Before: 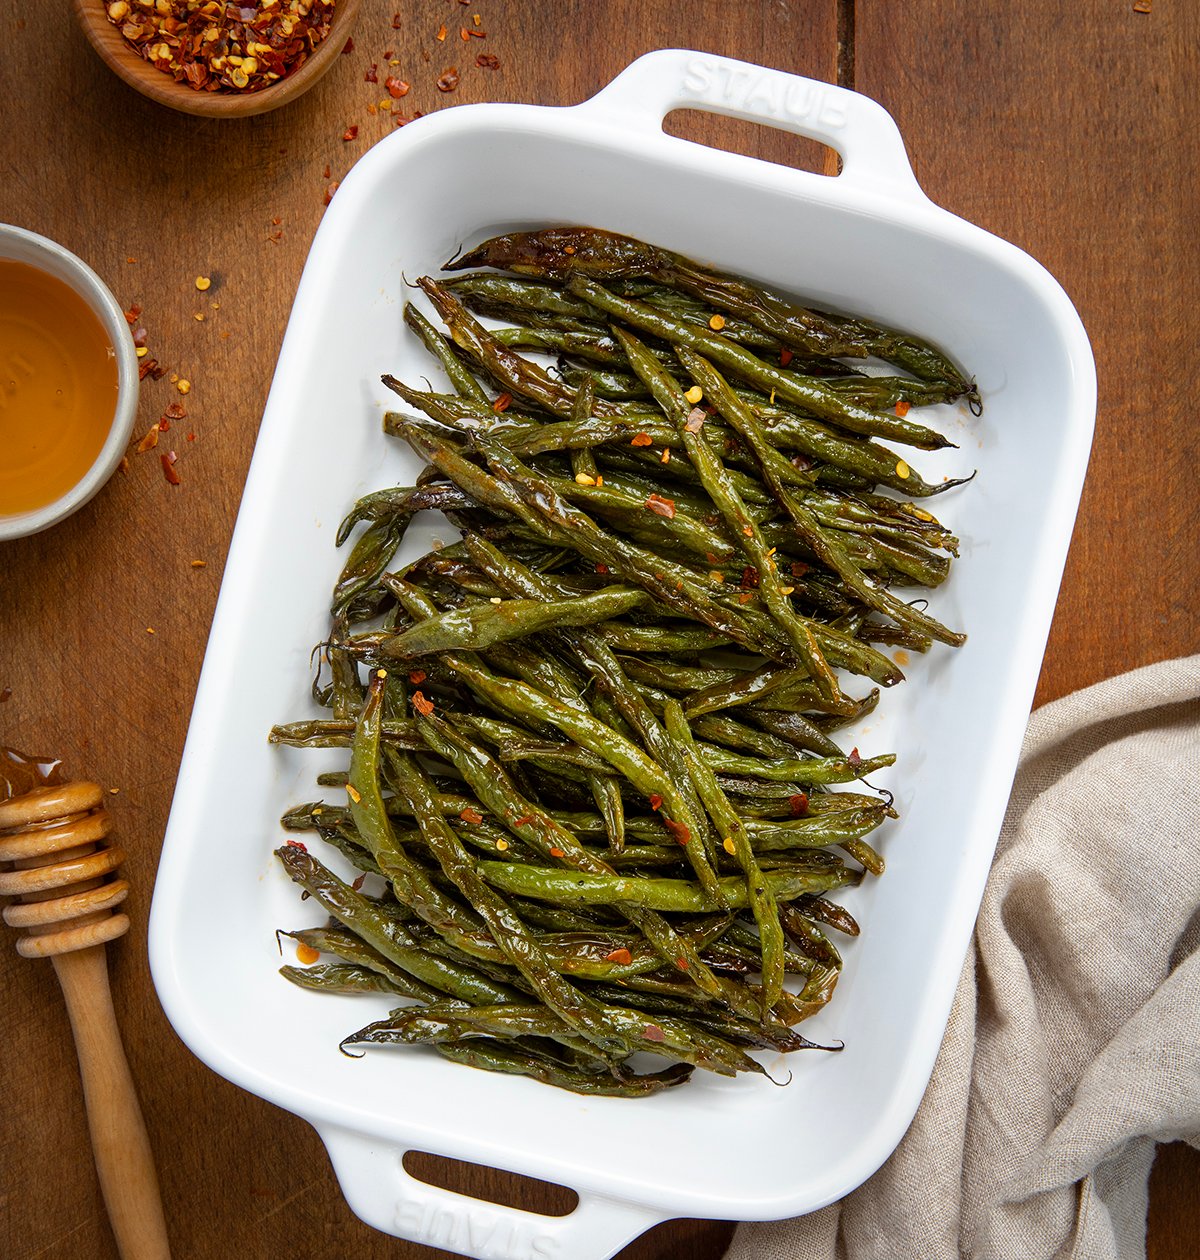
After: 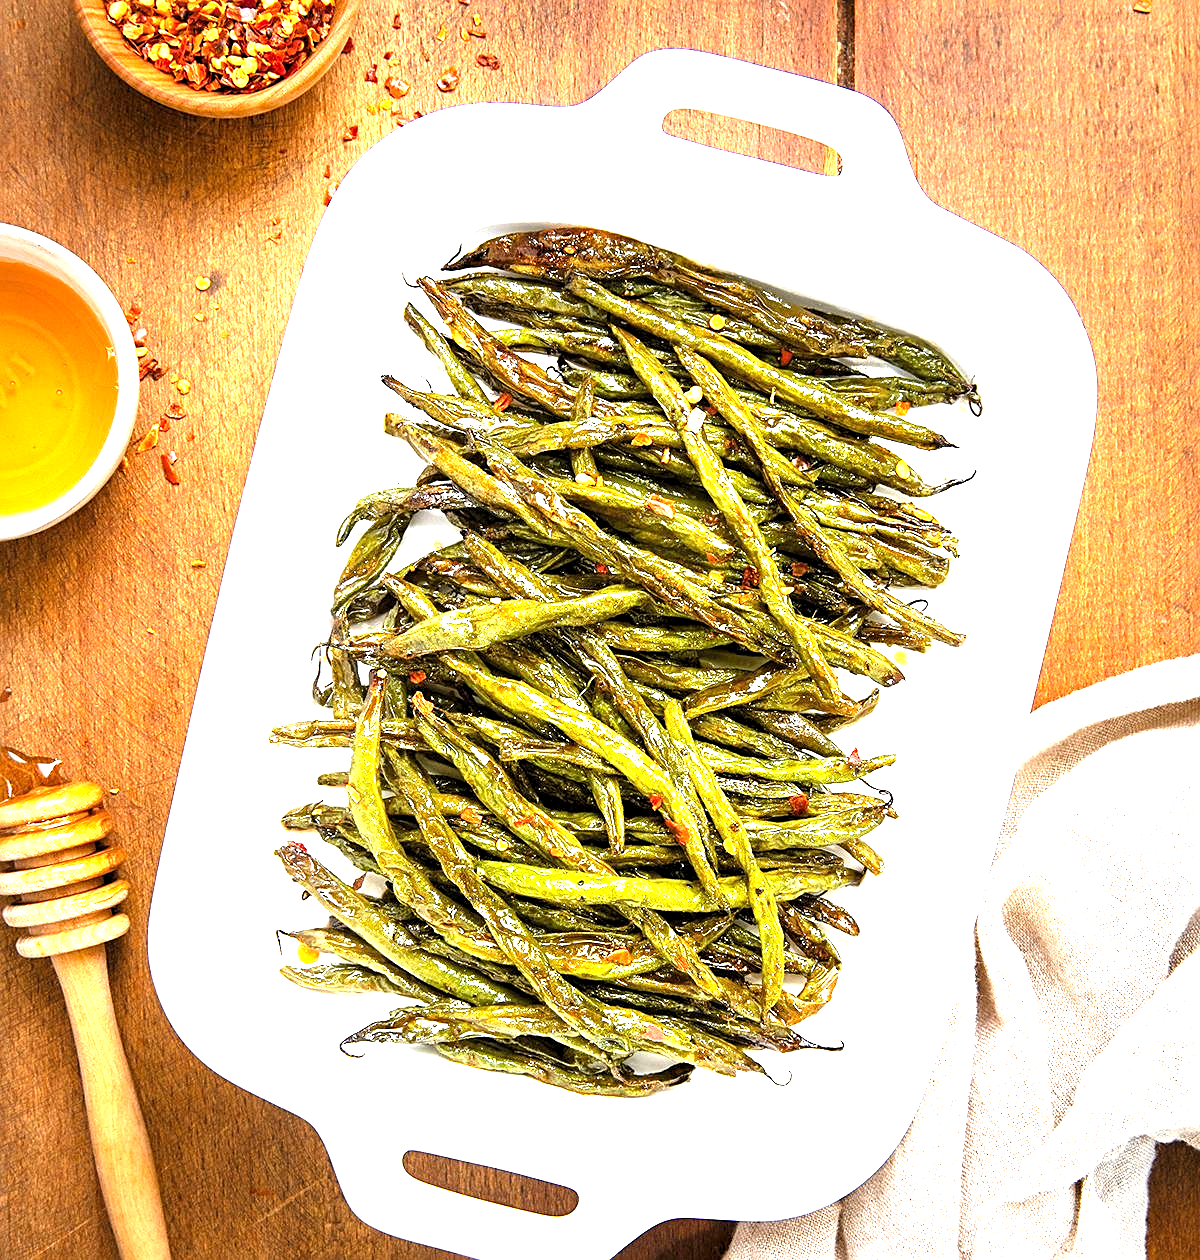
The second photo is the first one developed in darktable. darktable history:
sharpen: radius 2.167, amount 0.381, threshold 0
exposure: exposure 2.25 EV, compensate highlight preservation false
levels: levels [0.055, 0.477, 0.9]
